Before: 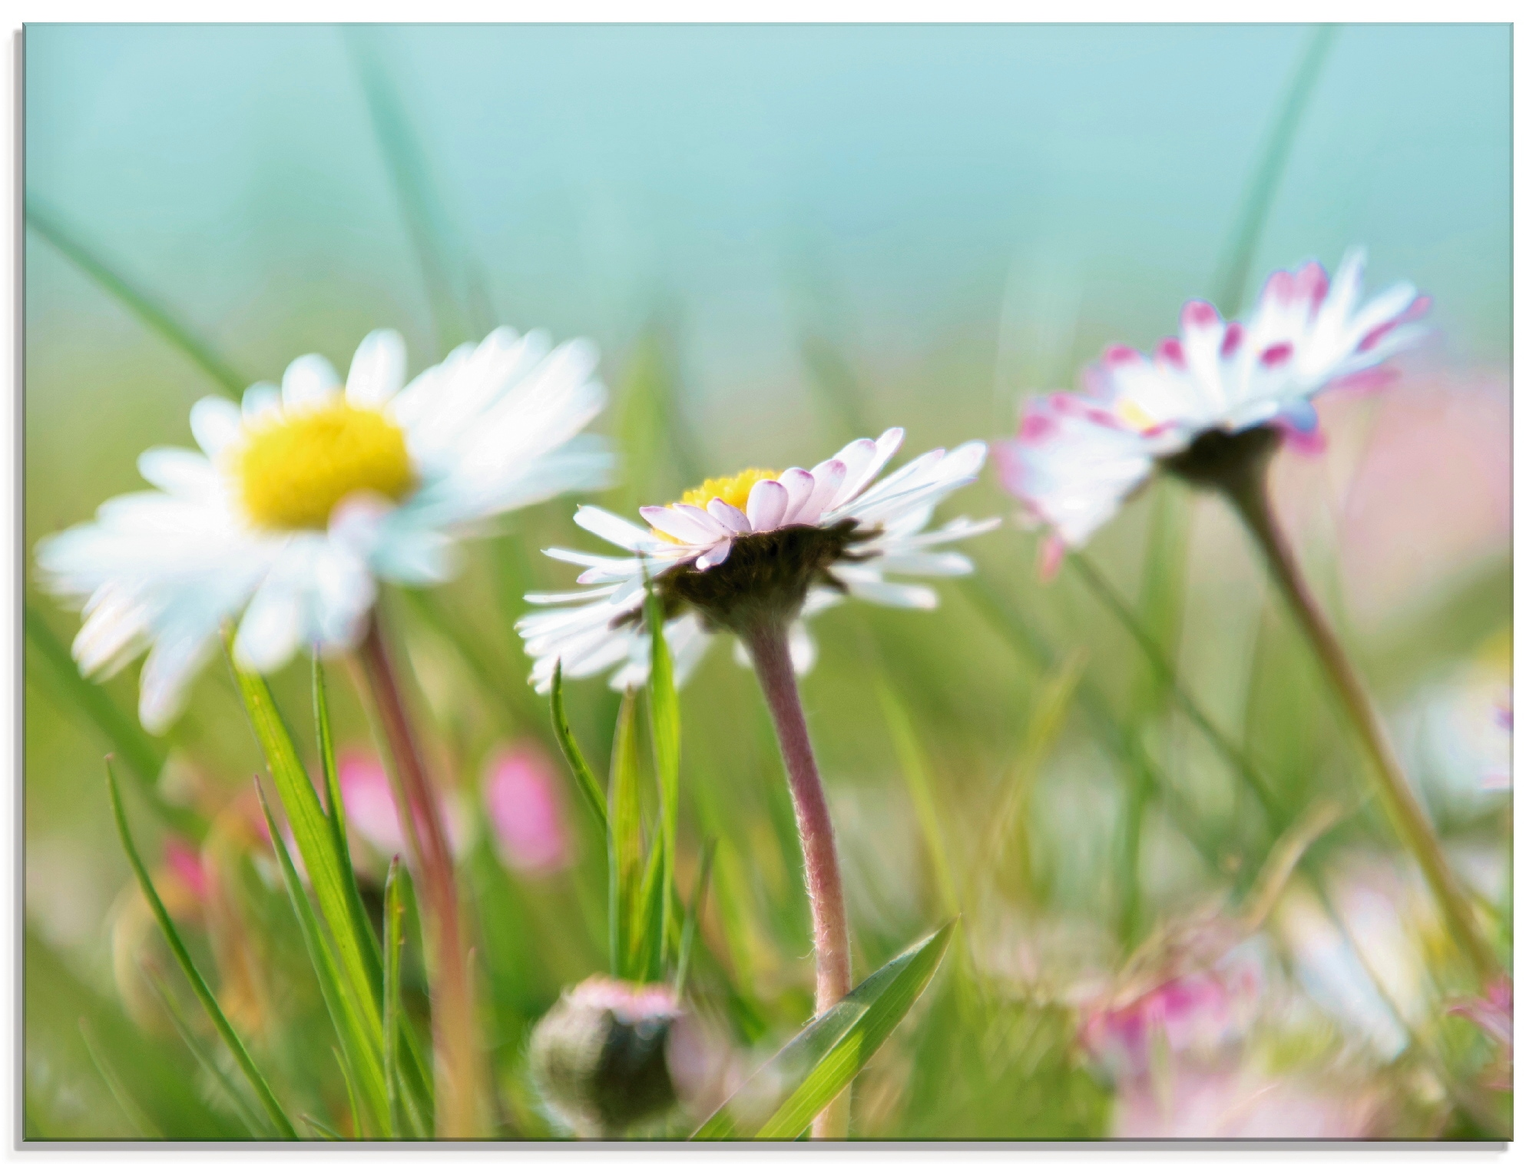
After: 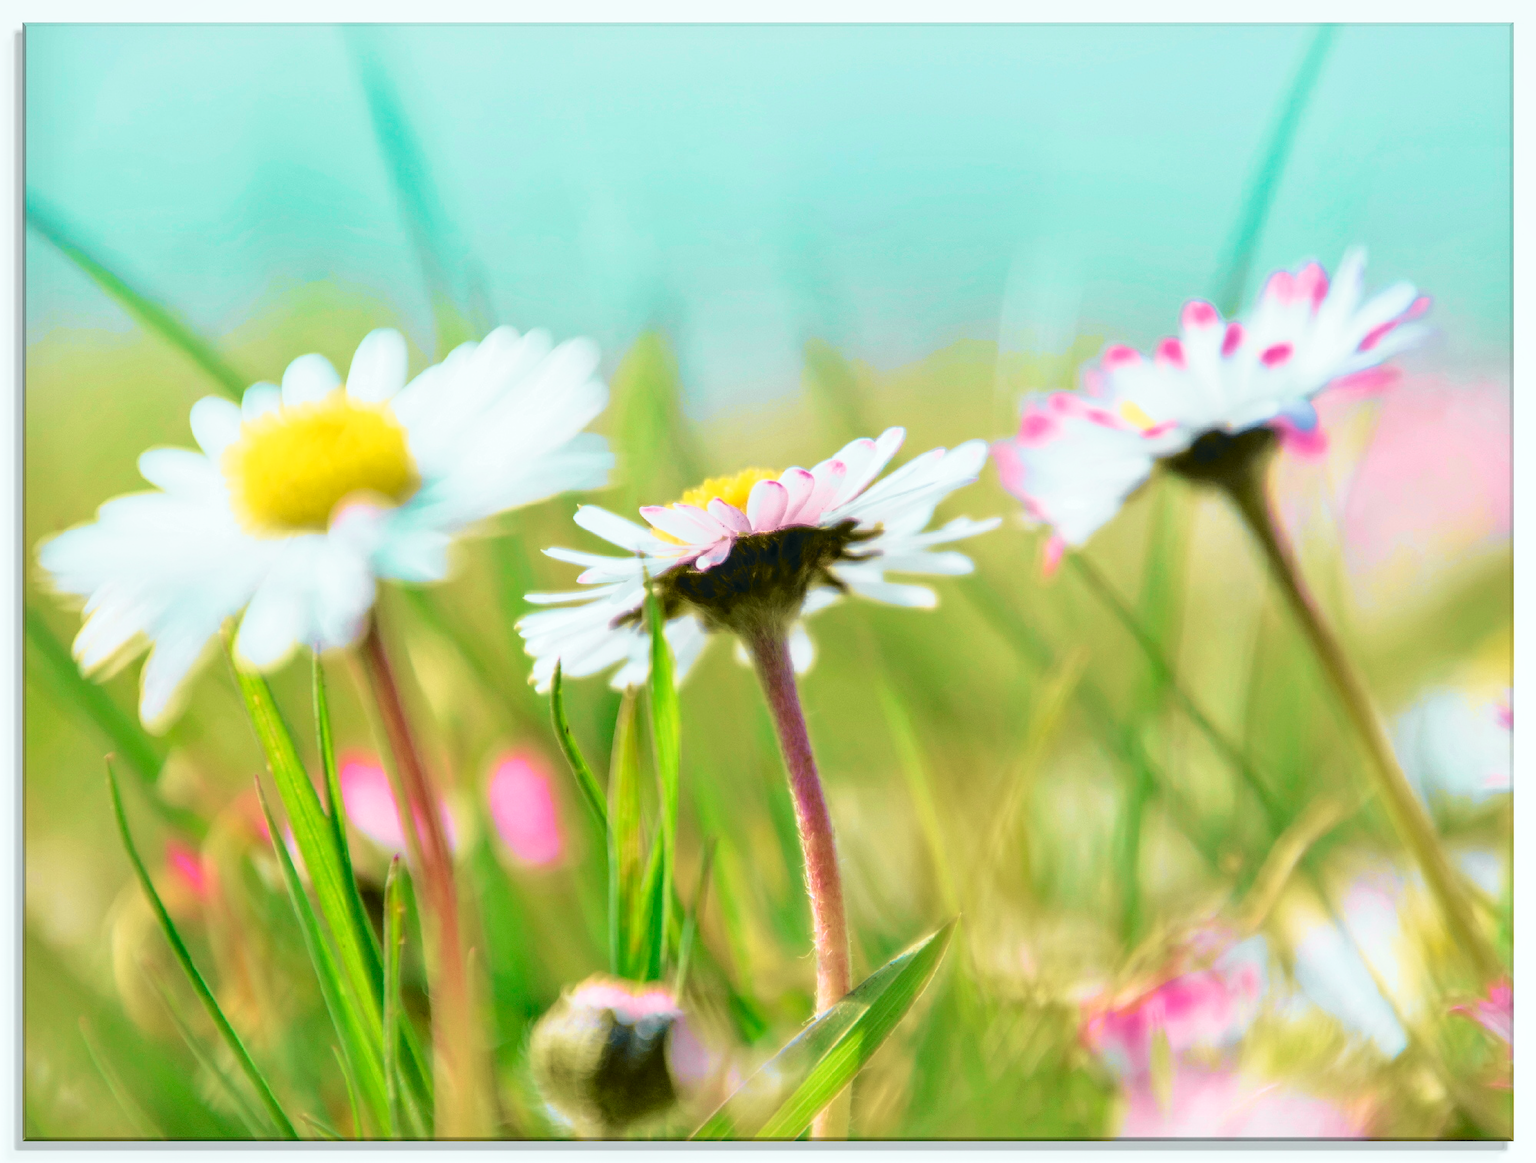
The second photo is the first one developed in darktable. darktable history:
tone curve: curves: ch0 [(0, 0.015) (0.084, 0.074) (0.162, 0.165) (0.304, 0.382) (0.466, 0.576) (0.654, 0.741) (0.848, 0.906) (0.984, 0.963)]; ch1 [(0, 0) (0.34, 0.235) (0.46, 0.46) (0.515, 0.502) (0.553, 0.567) (0.764, 0.815) (1, 1)]; ch2 [(0, 0) (0.44, 0.458) (0.479, 0.492) (0.524, 0.507) (0.547, 0.579) (0.673, 0.712) (1, 1)], color space Lab, independent channels, preserve colors none
velvia: strength 29%
local contrast: on, module defaults
